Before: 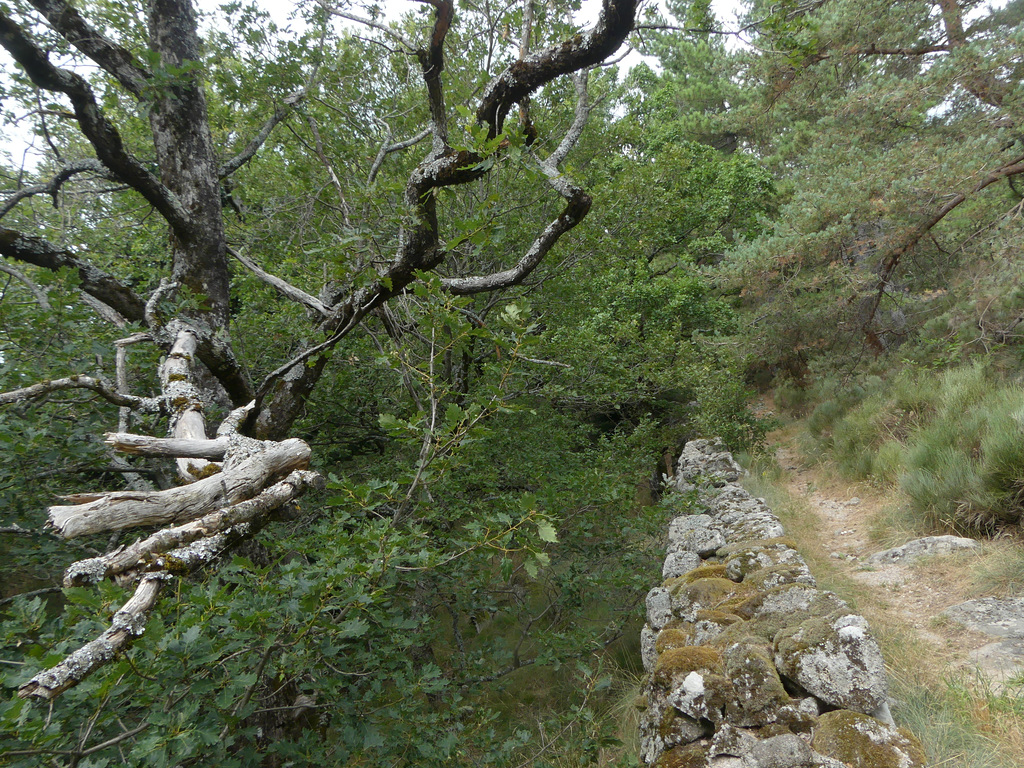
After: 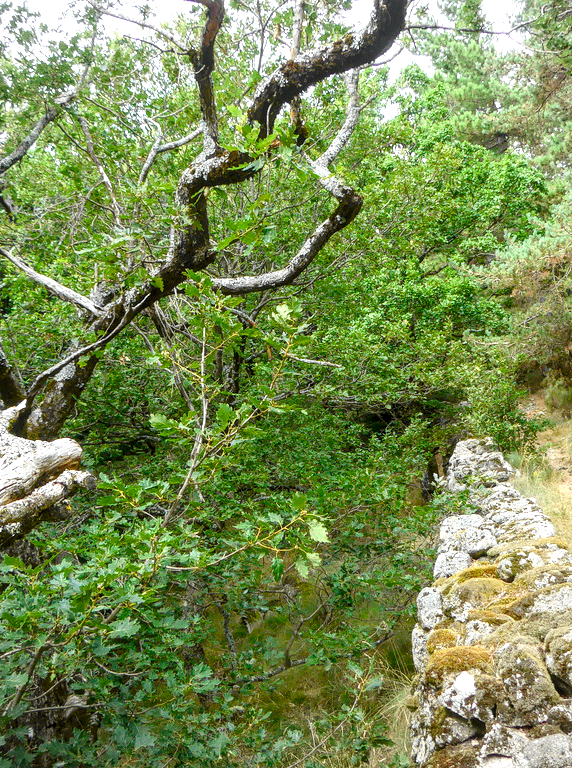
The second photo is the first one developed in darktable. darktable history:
local contrast: highlights 62%, detail 143%, midtone range 0.423
crop and rotate: left 22.445%, right 21.62%
tone curve: curves: ch0 [(0, 0.009) (0.037, 0.035) (0.131, 0.126) (0.275, 0.28) (0.476, 0.514) (0.617, 0.667) (0.704, 0.759) (0.813, 0.863) (0.911, 0.931) (0.997, 1)]; ch1 [(0, 0) (0.318, 0.271) (0.444, 0.438) (0.493, 0.496) (0.508, 0.5) (0.534, 0.535) (0.57, 0.582) (0.65, 0.664) (0.746, 0.764) (1, 1)]; ch2 [(0, 0) (0.246, 0.24) (0.36, 0.381) (0.415, 0.434) (0.476, 0.492) (0.502, 0.499) (0.522, 0.518) (0.533, 0.534) (0.586, 0.598) (0.634, 0.643) (0.706, 0.717) (0.853, 0.83) (1, 0.951)], color space Lab, independent channels, preserve colors none
vignetting: fall-off radius 60.81%, brightness -0.275
color balance rgb: perceptual saturation grading › global saturation 20%, perceptual saturation grading › highlights -25.484%, perceptual saturation grading › shadows 50.247%, global vibrance 20%
exposure: exposure 1 EV, compensate exposure bias true, compensate highlight preservation false
